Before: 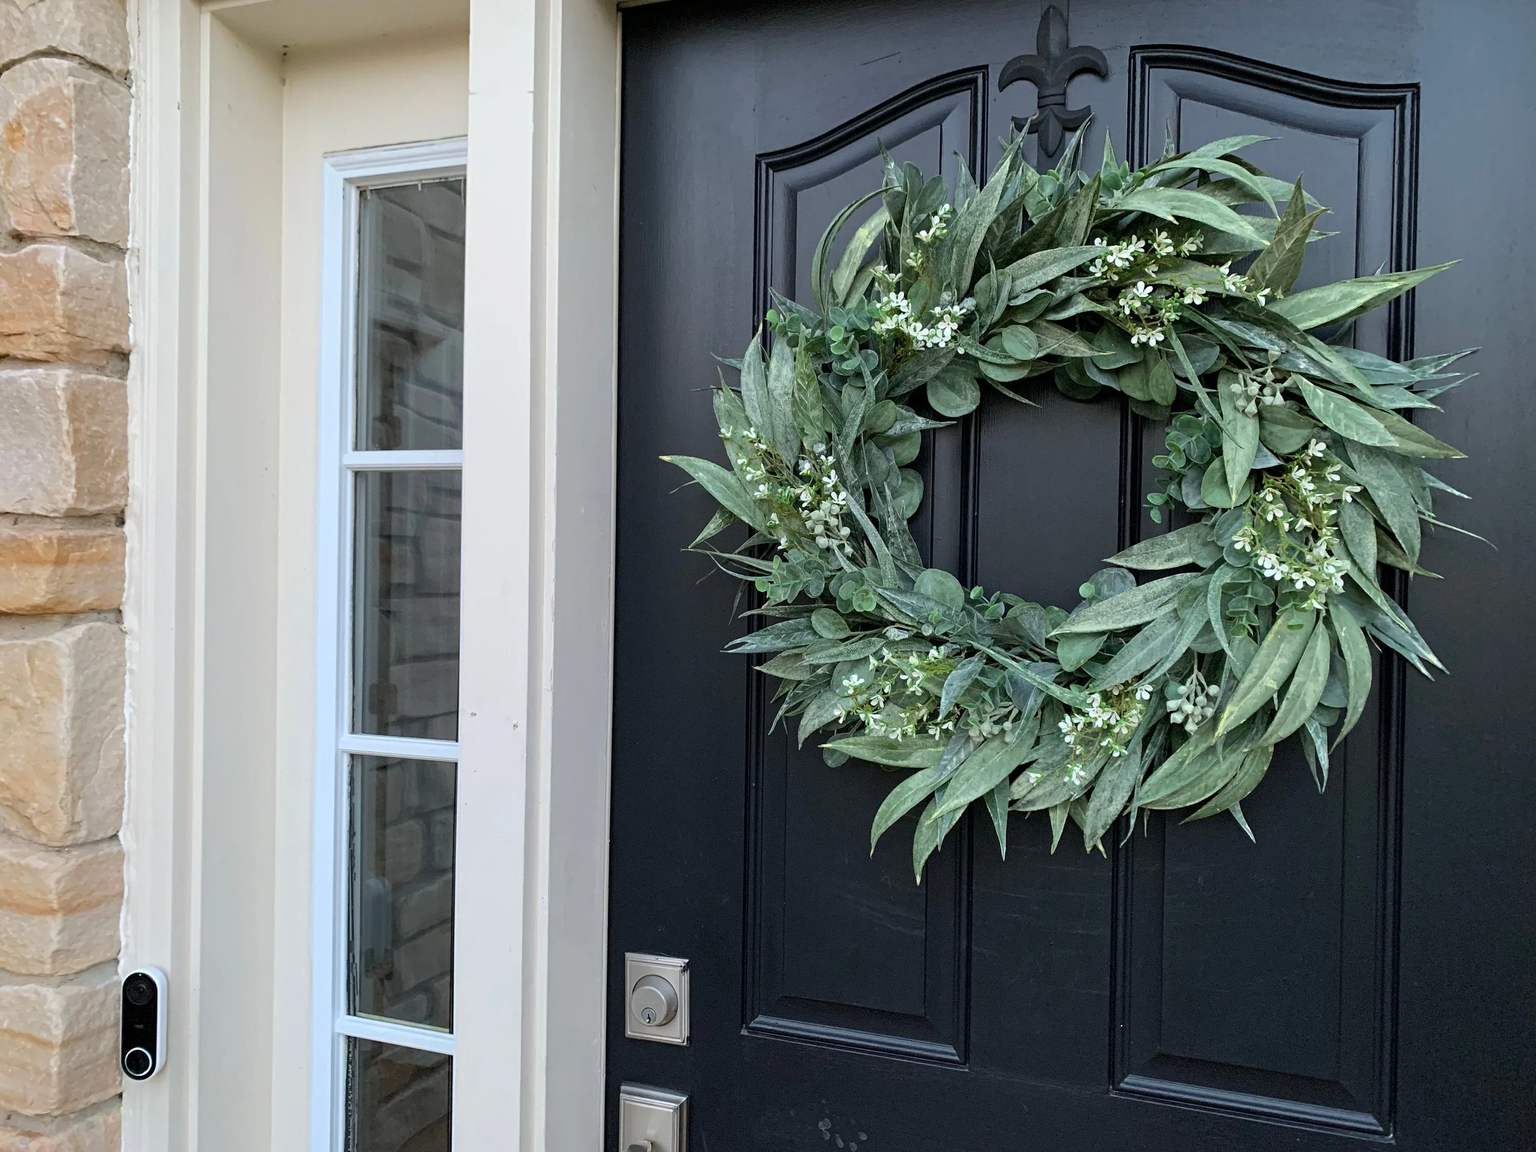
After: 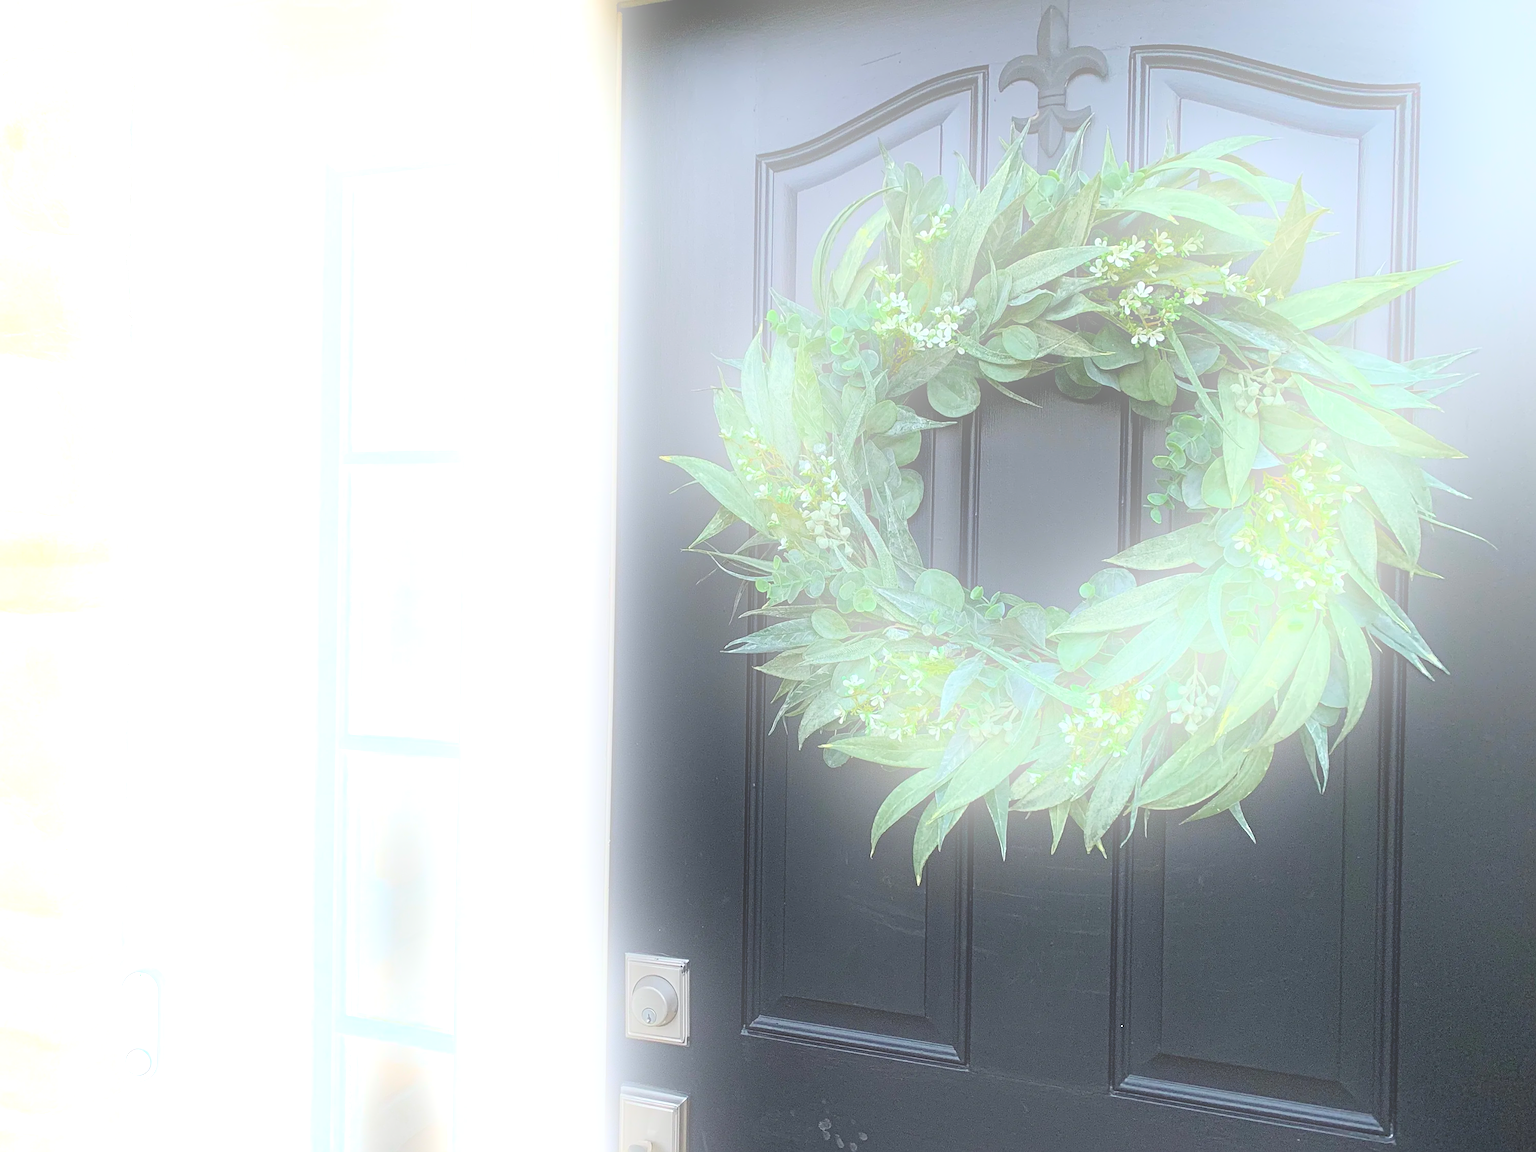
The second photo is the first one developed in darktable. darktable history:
bloom: size 25%, threshold 5%, strength 90%
sharpen: on, module defaults
